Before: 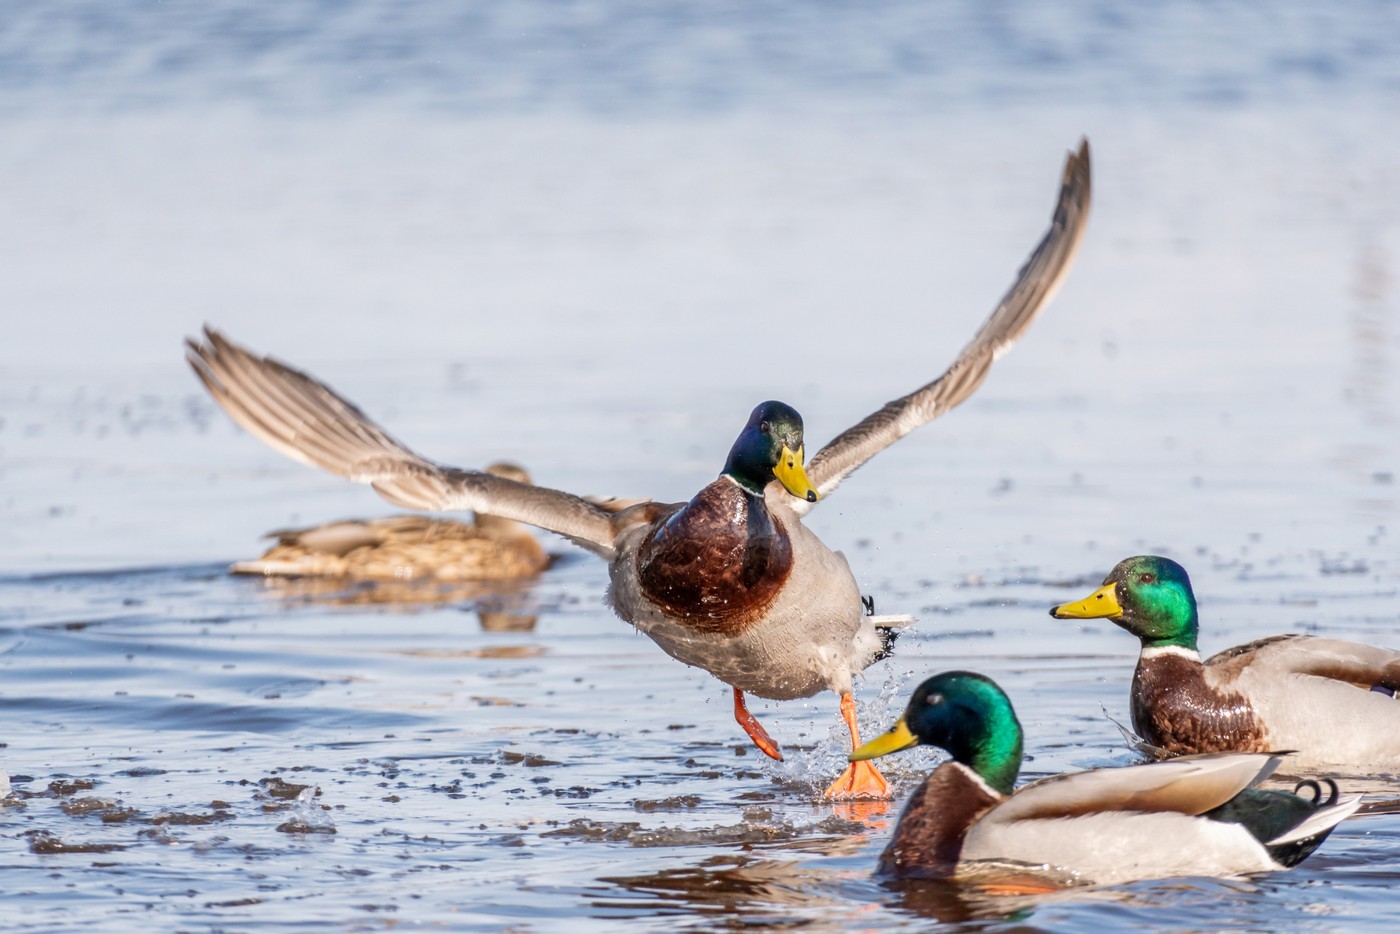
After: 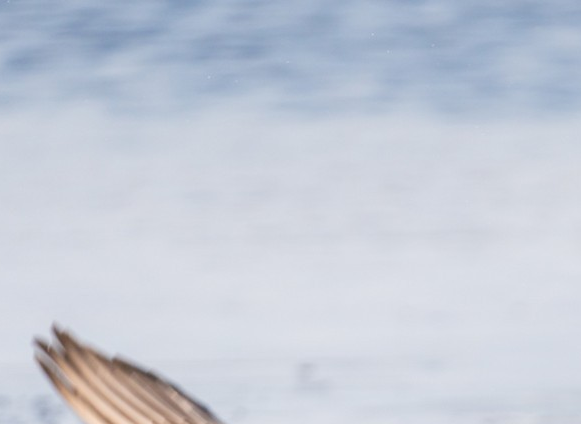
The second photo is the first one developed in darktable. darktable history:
crop and rotate: left 10.847%, top 0.08%, right 47.602%, bottom 54.423%
